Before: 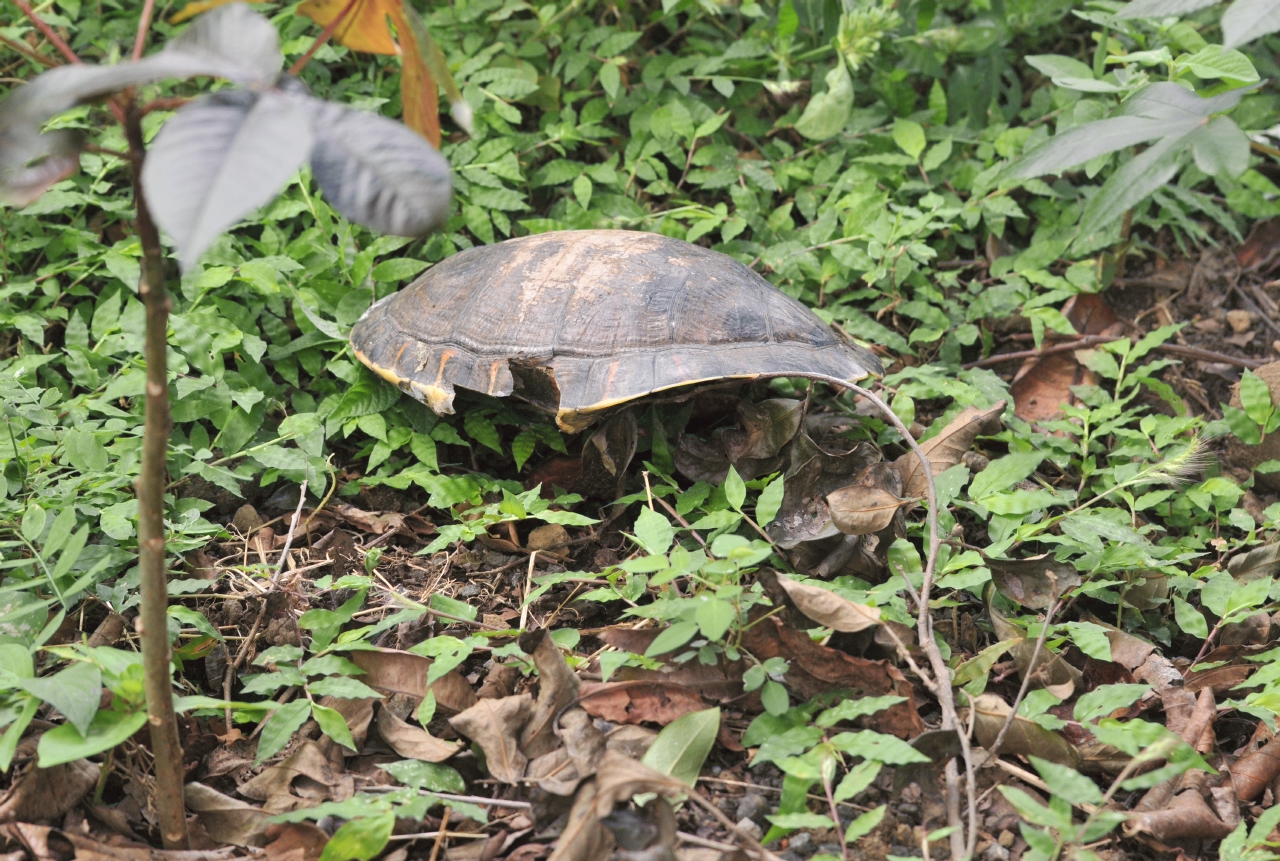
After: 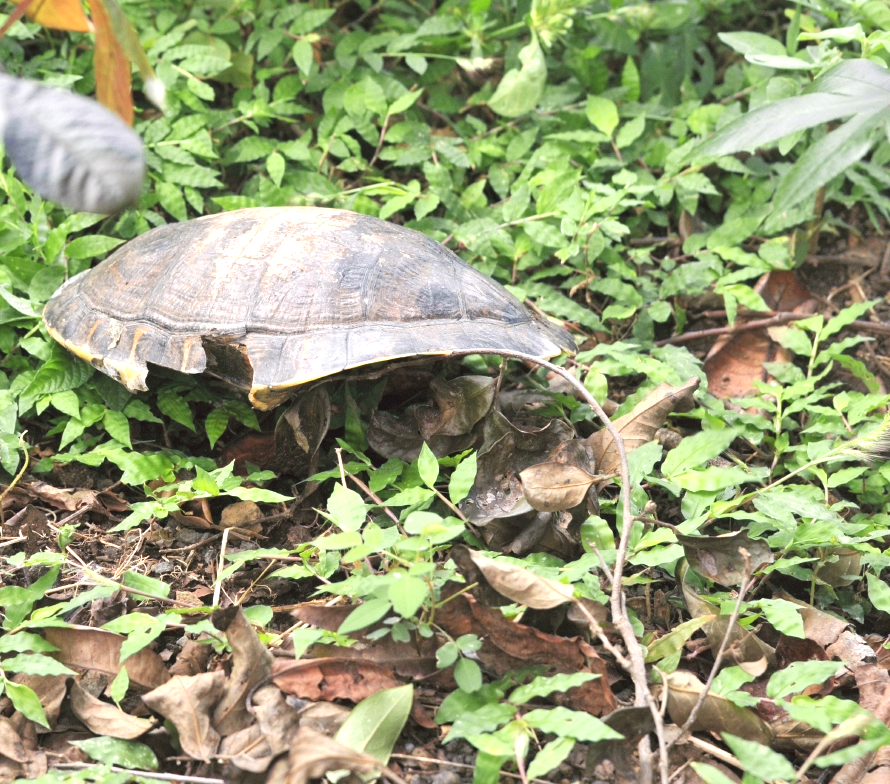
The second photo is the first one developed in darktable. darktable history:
exposure: black level correction 0, exposure 0.695 EV, compensate highlight preservation false
crop and rotate: left 24.053%, top 2.681%, right 6.411%, bottom 6.242%
